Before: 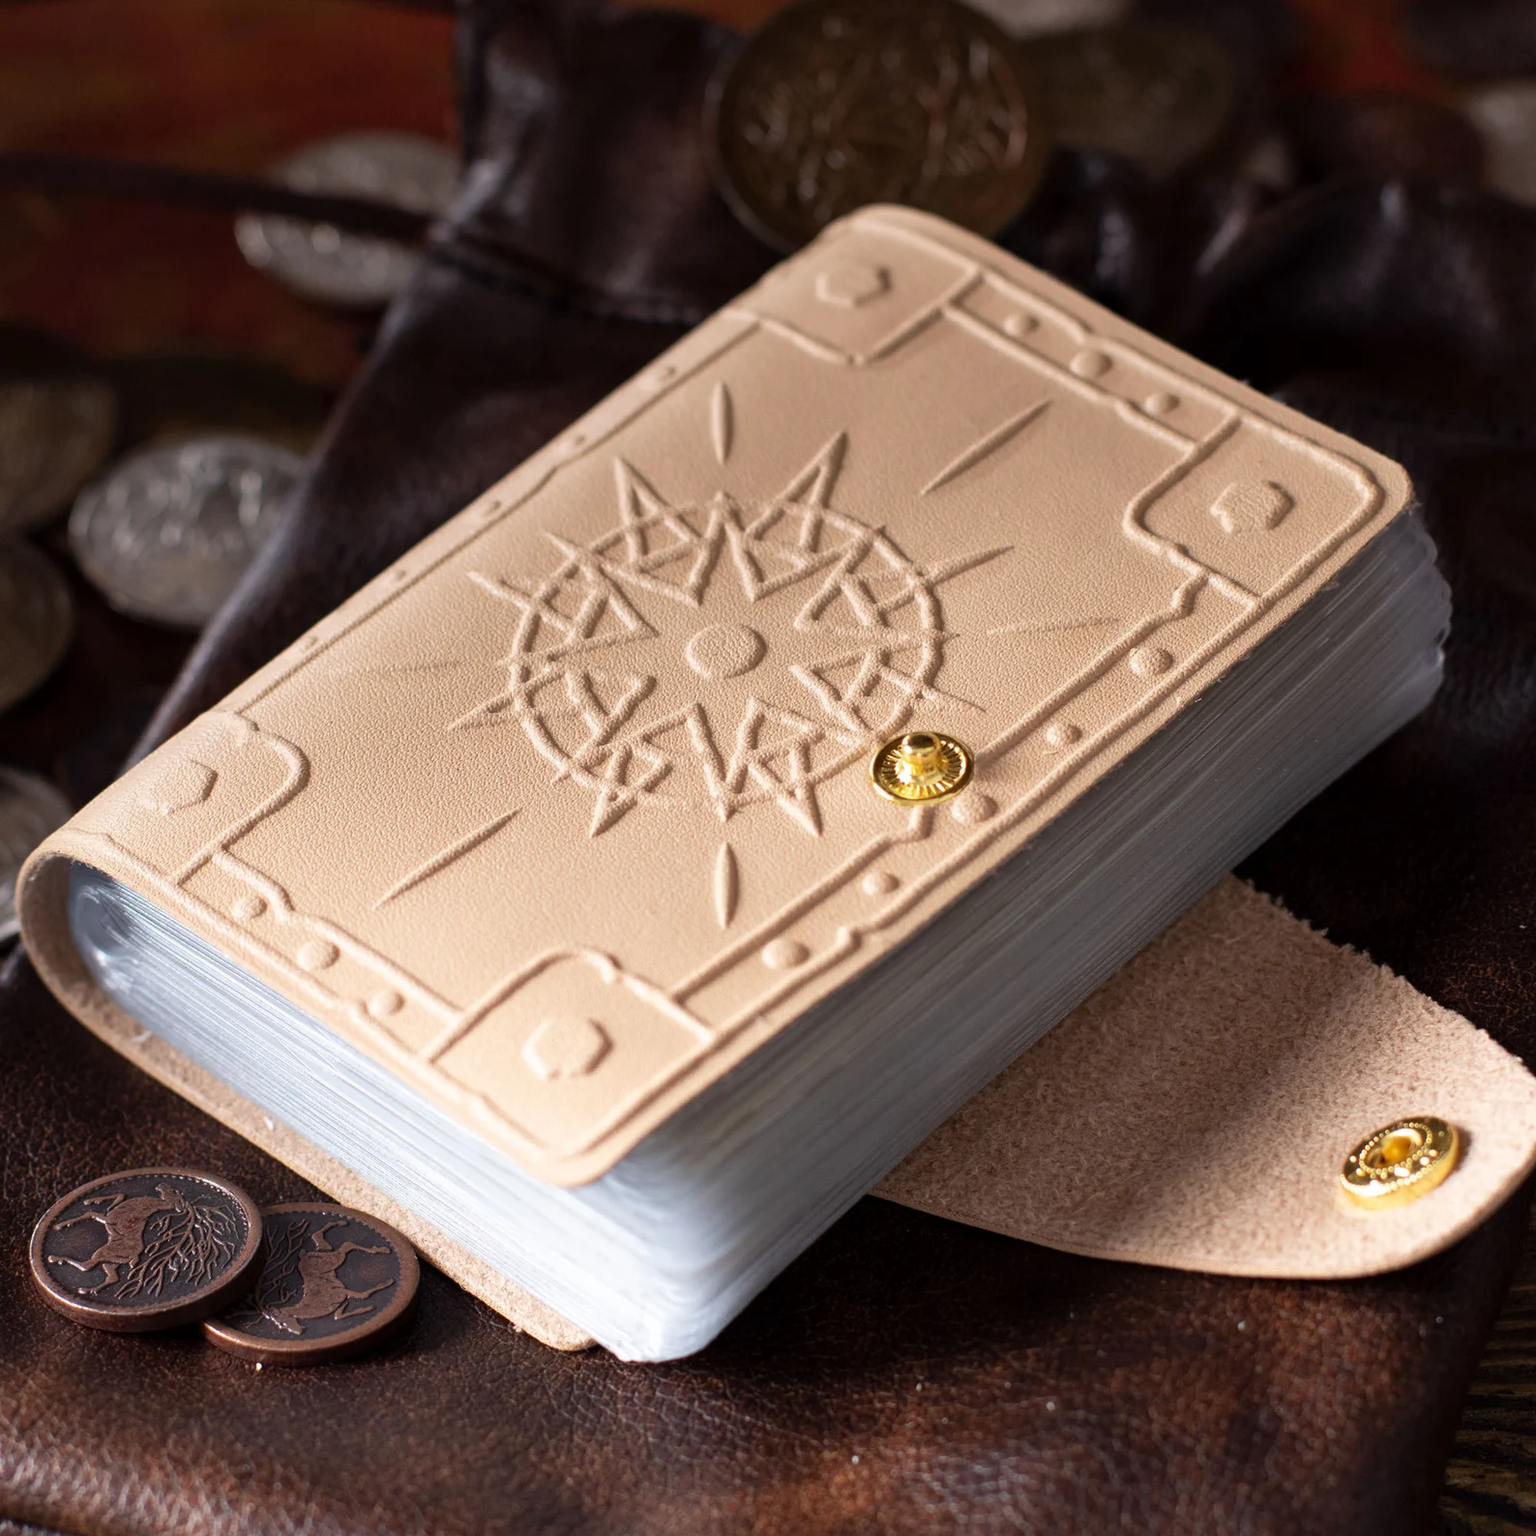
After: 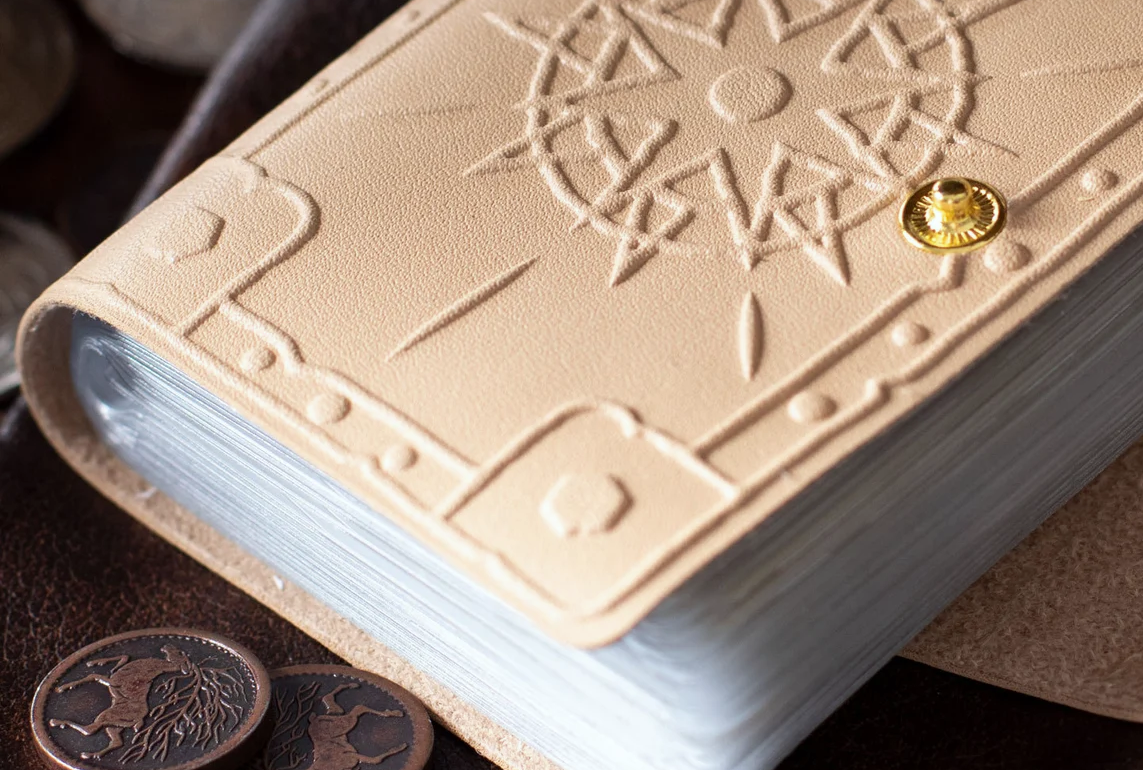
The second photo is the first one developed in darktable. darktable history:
crop: top 36.498%, right 27.964%, bottom 14.995%
white balance: red 0.978, blue 0.999
